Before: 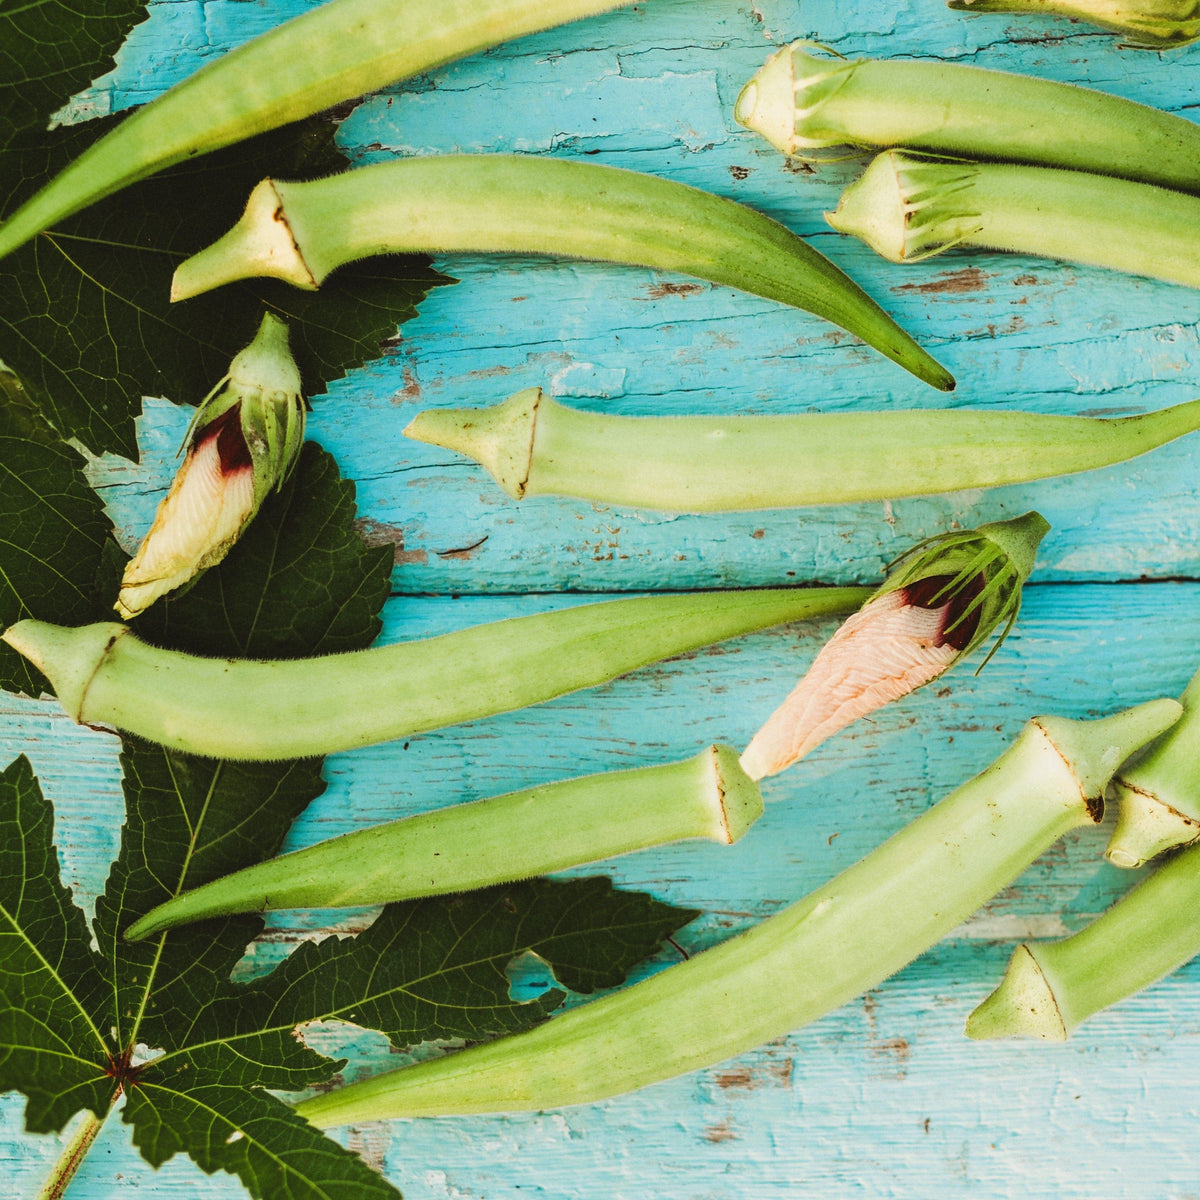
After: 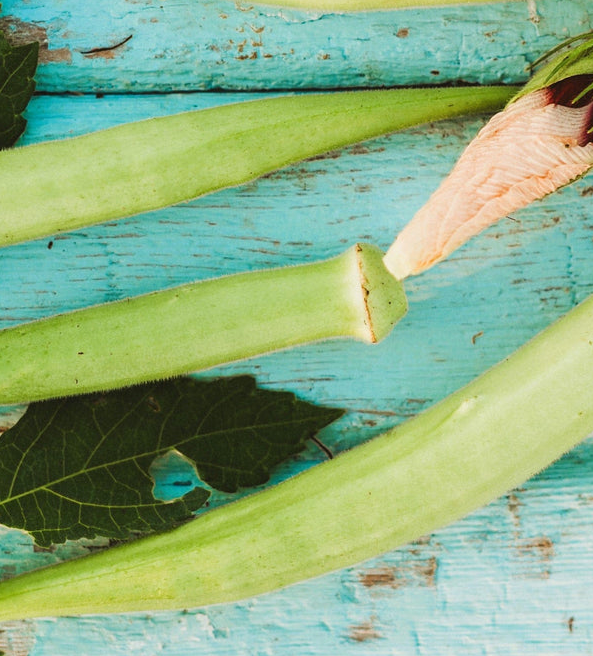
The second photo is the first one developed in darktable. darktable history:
crop: left 29.672%, top 41.786%, right 20.851%, bottom 3.487%
tone equalizer: on, module defaults
